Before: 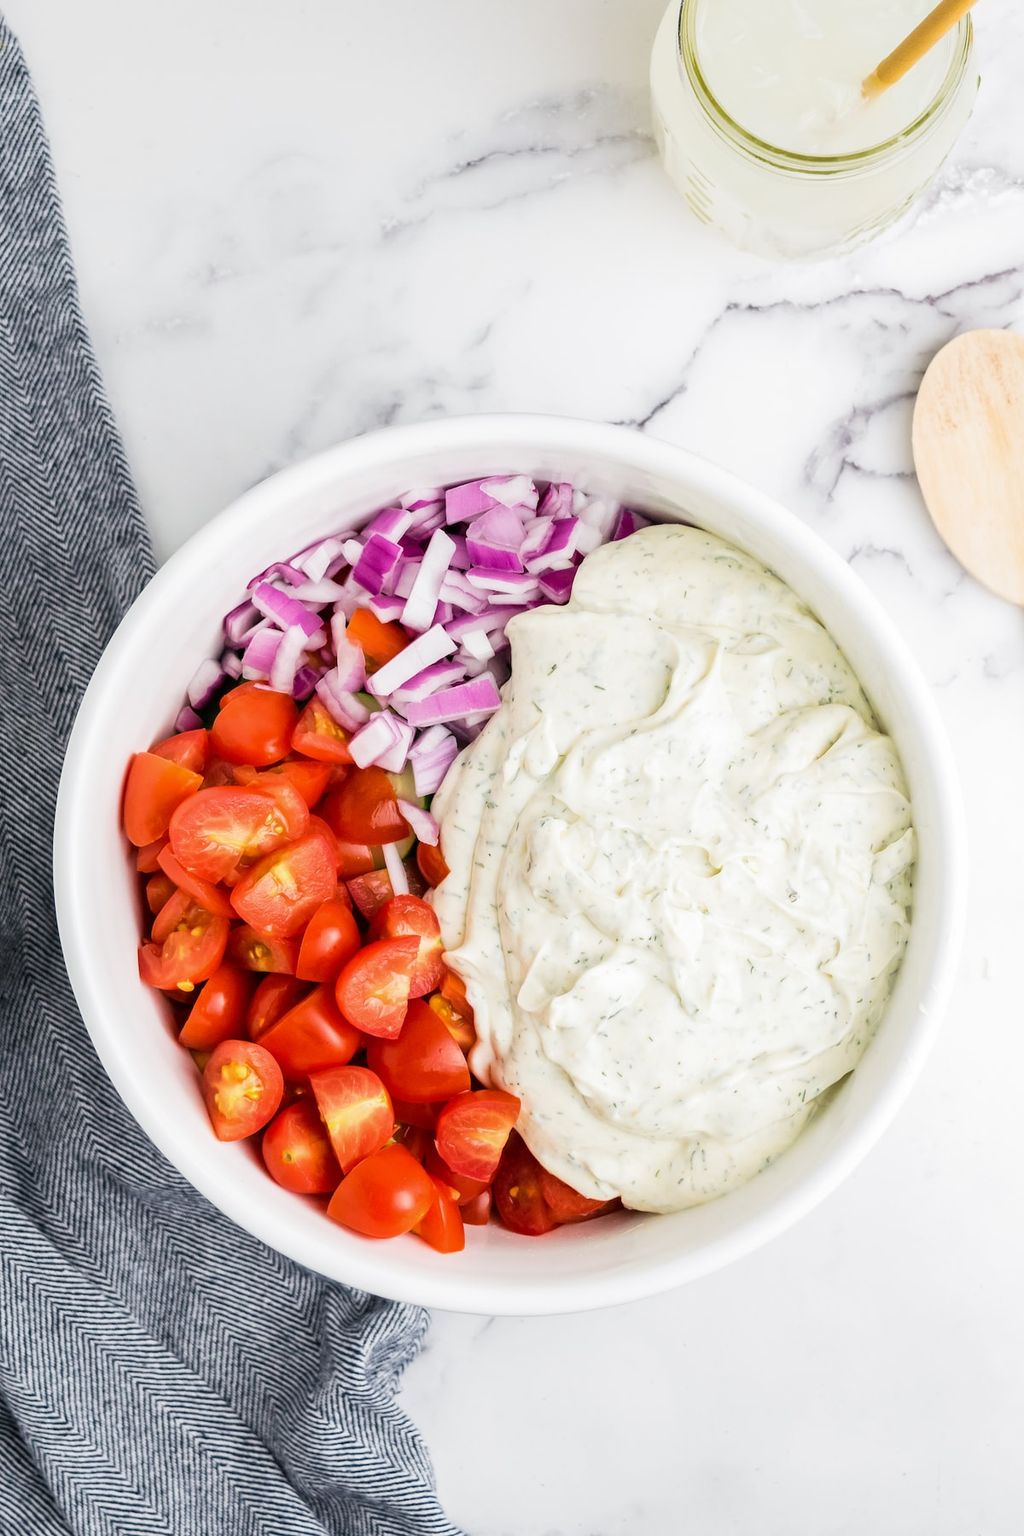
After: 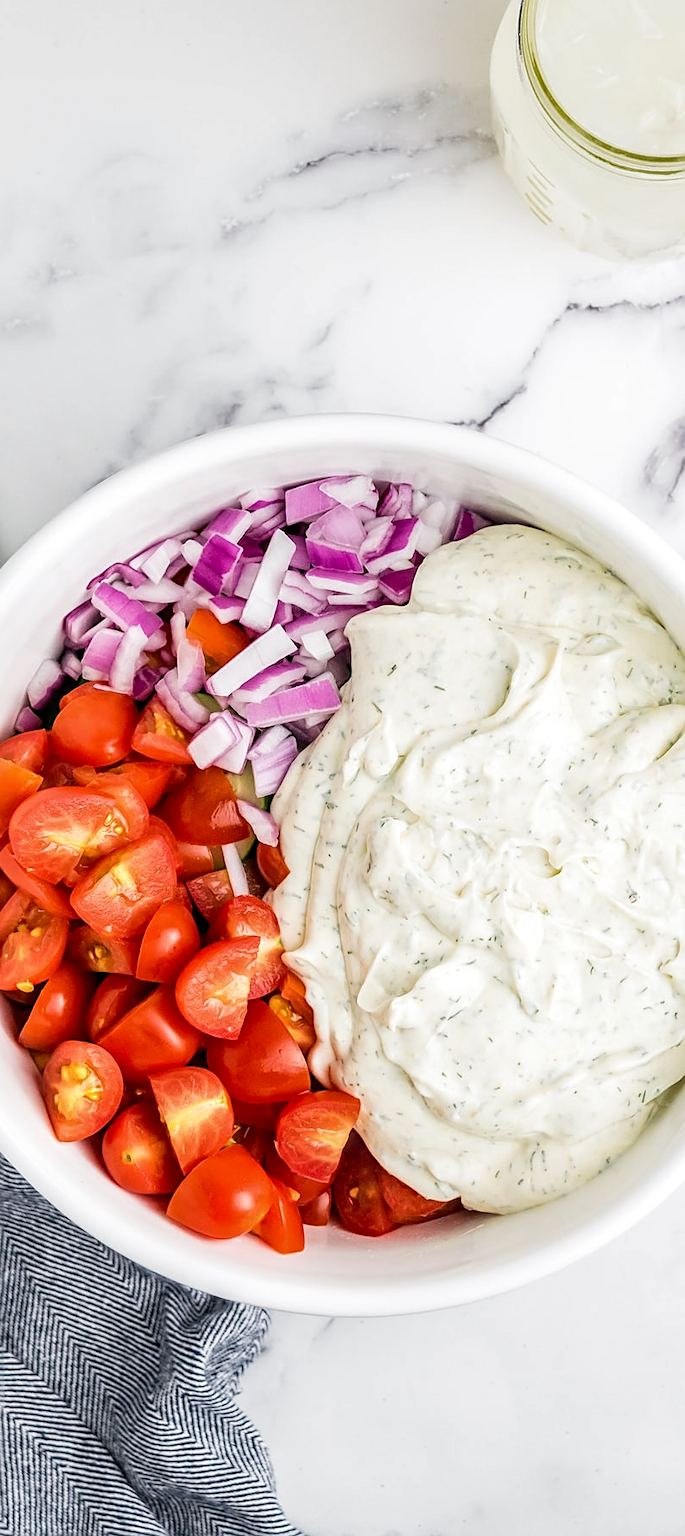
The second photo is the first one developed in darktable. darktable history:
crop and rotate: left 15.747%, right 17.292%
sharpen: on, module defaults
local contrast: detail 130%
